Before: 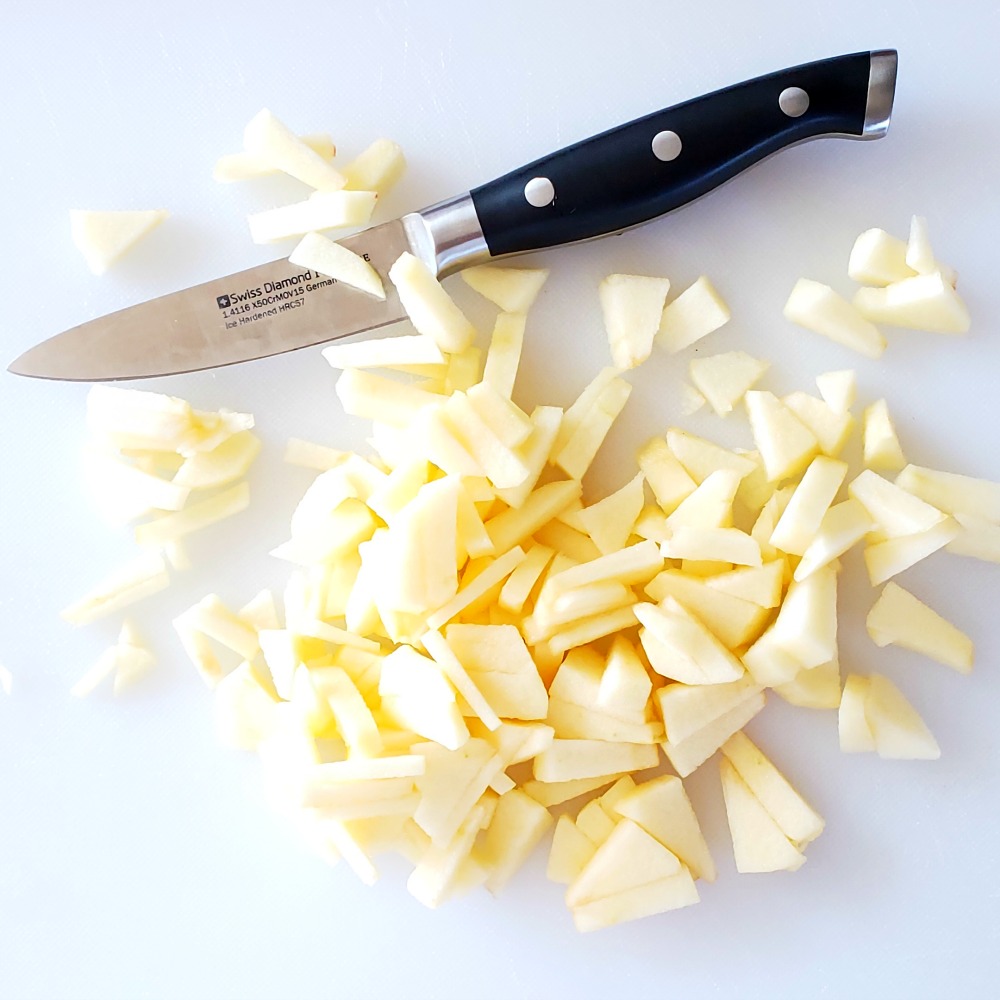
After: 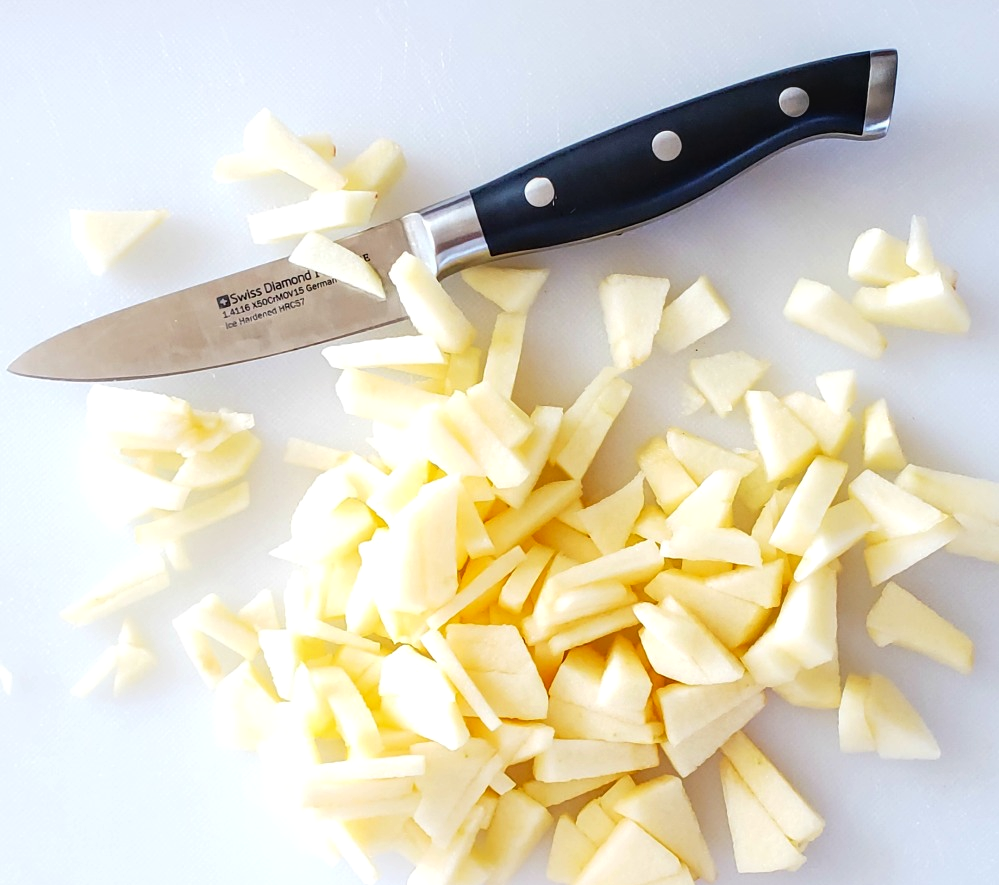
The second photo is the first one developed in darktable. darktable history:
crop and rotate: top 0%, bottom 11.494%
local contrast: on, module defaults
